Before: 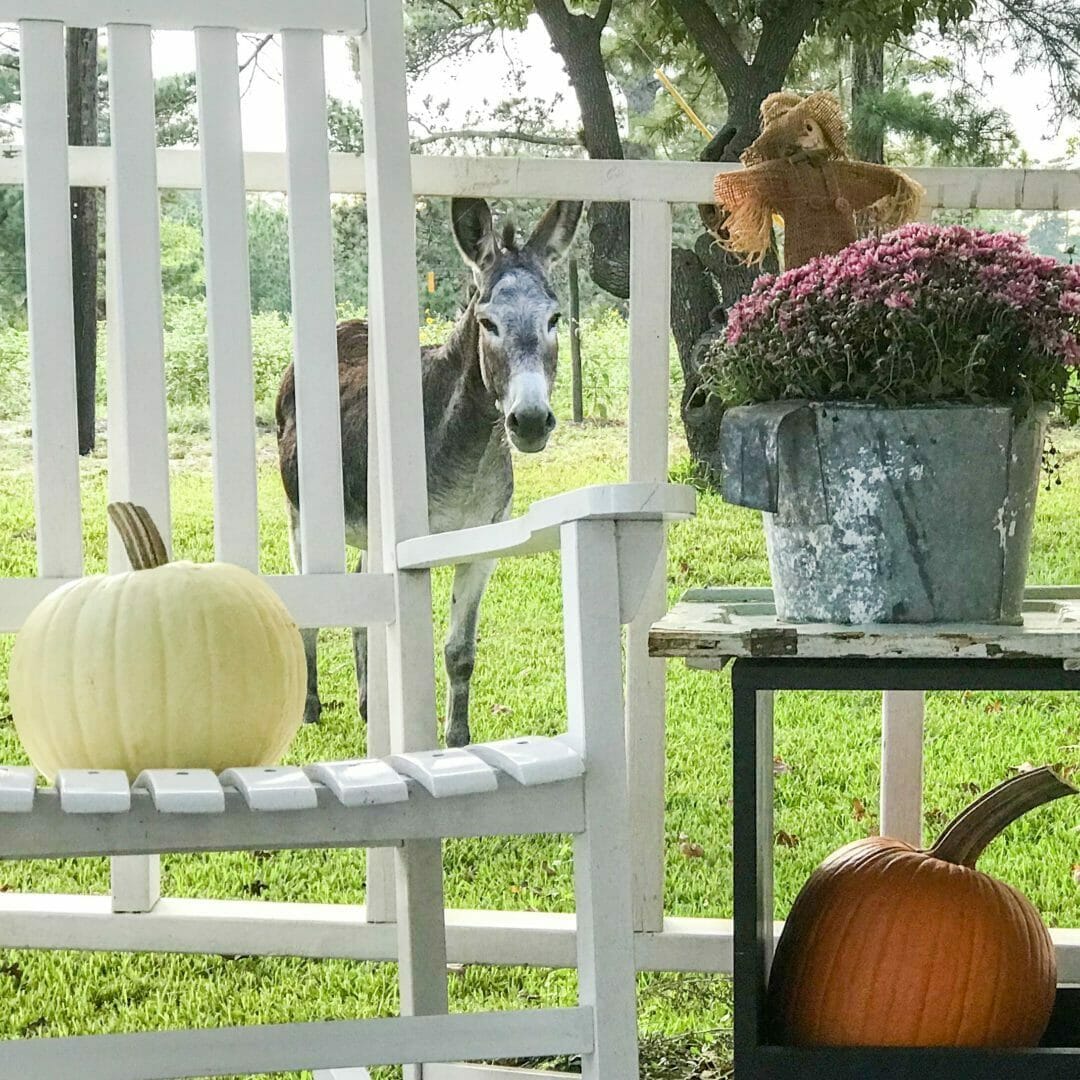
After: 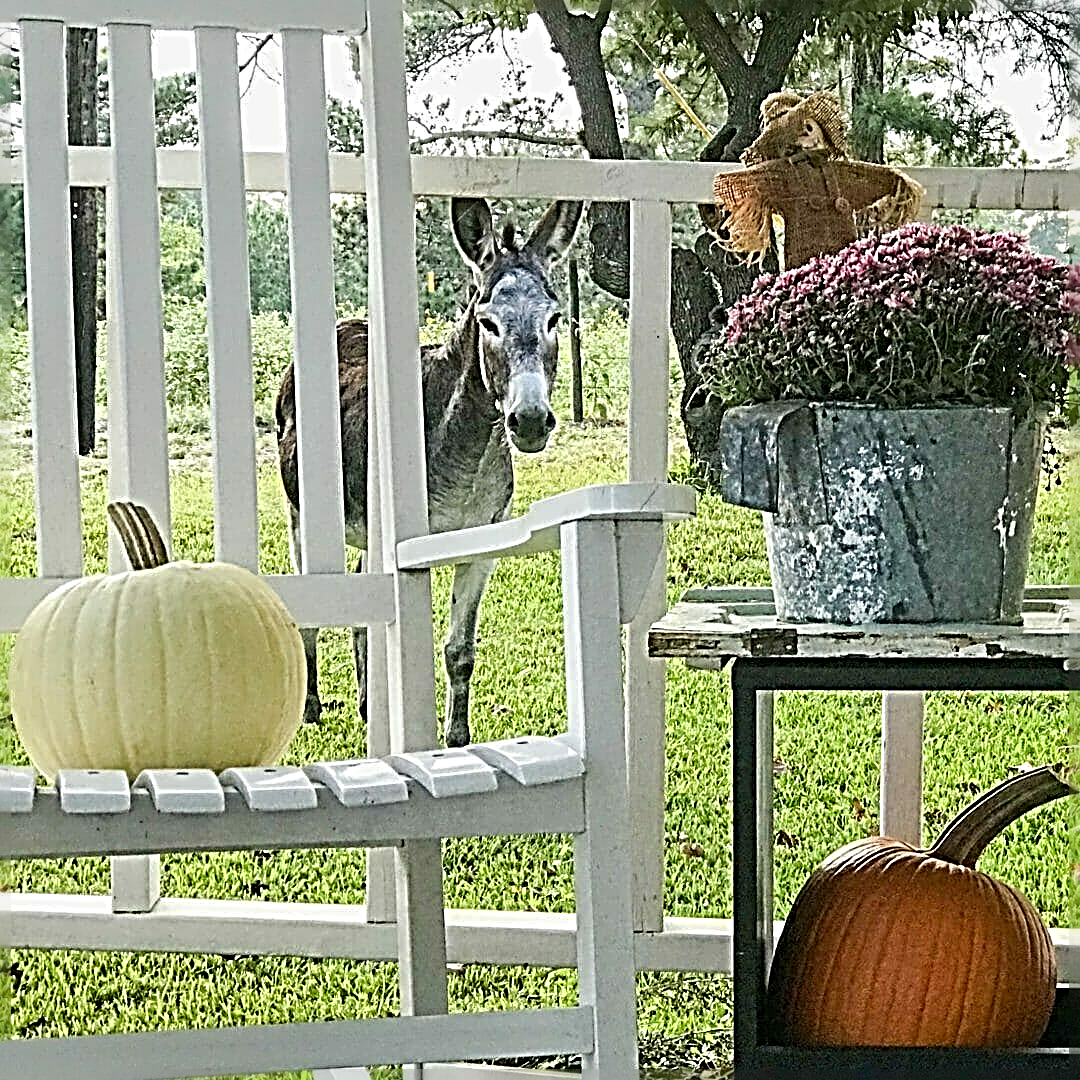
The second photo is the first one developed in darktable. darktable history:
sharpen: radius 4.006, amount 1.988
shadows and highlights: shadows -20.3, white point adjustment -2.16, highlights -35.01, highlights color adjustment 0.278%
